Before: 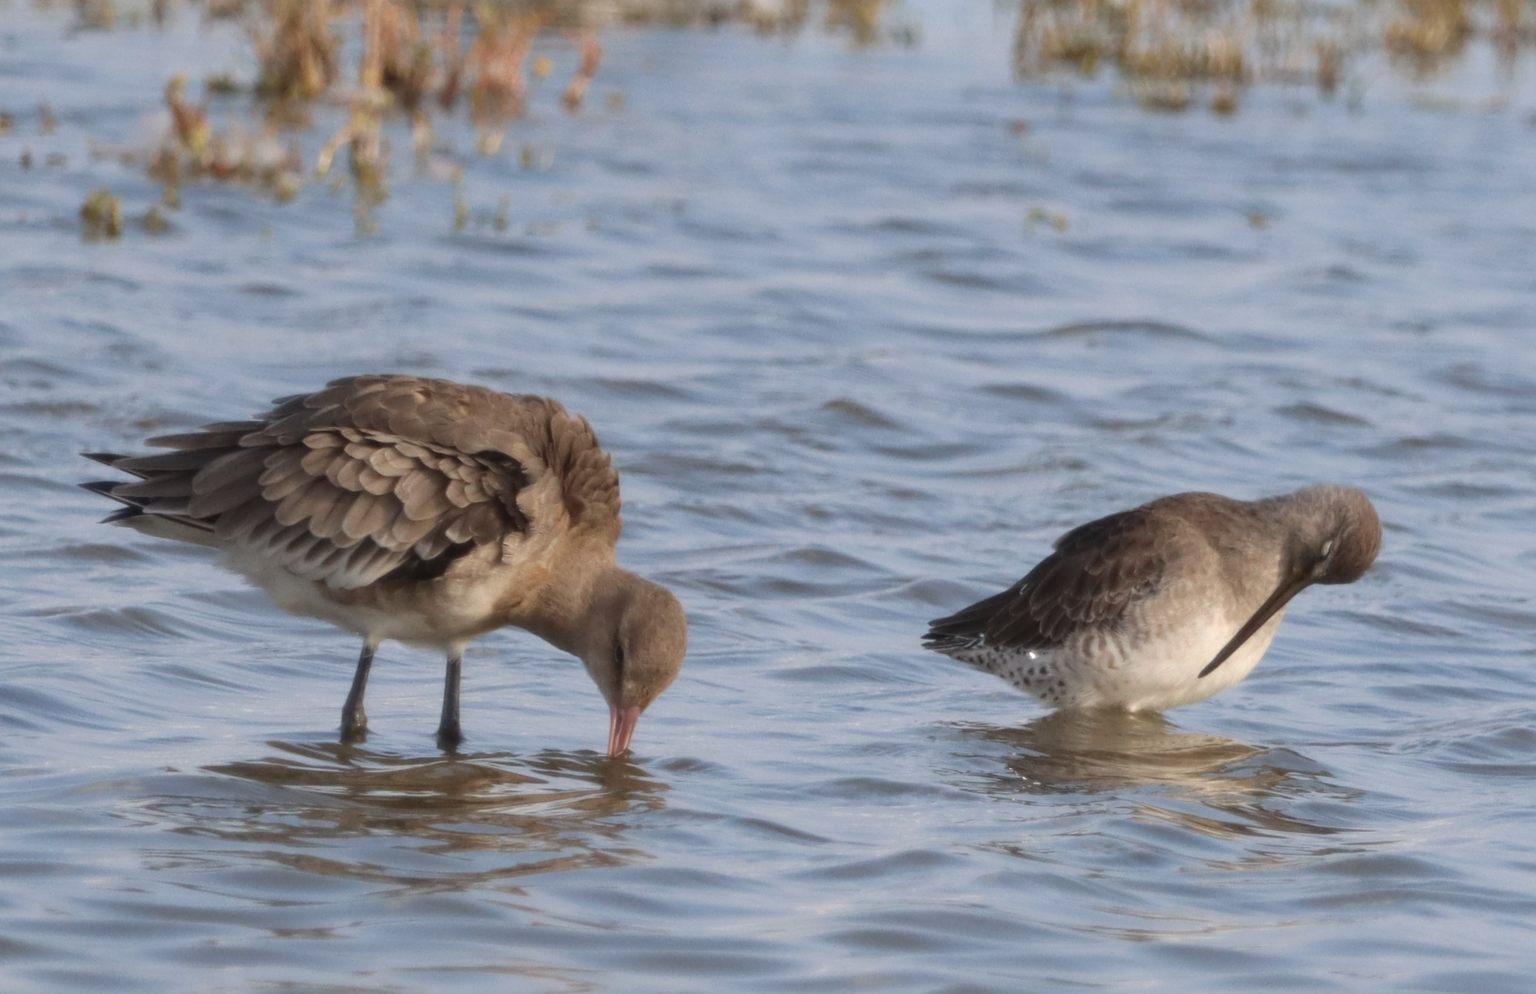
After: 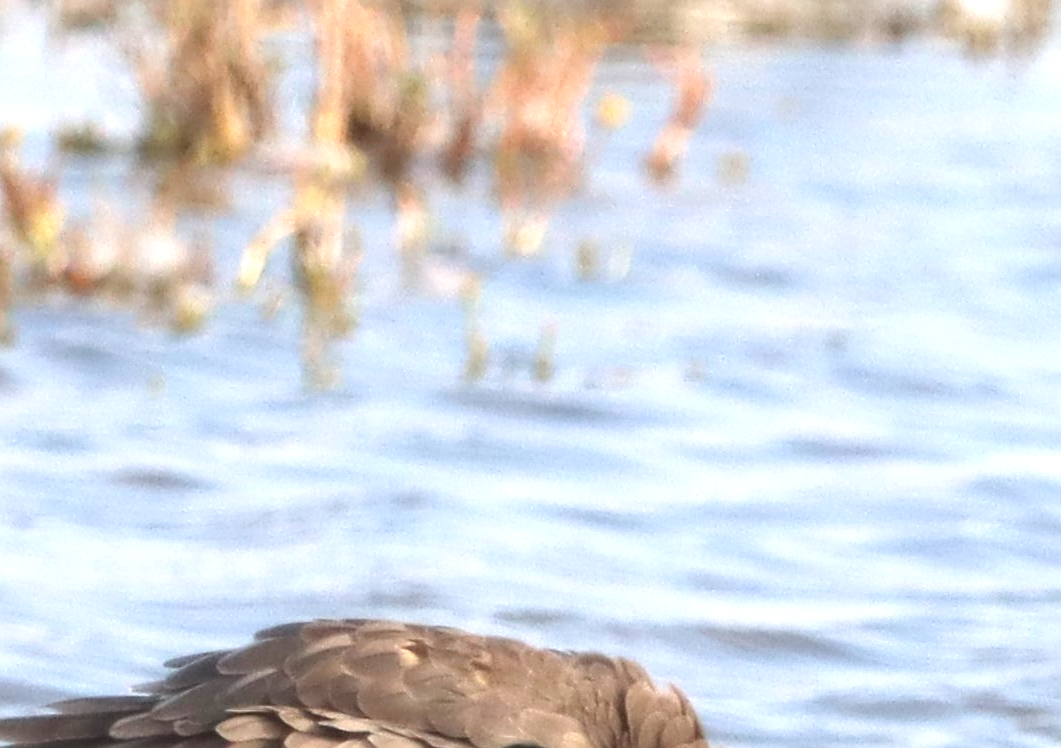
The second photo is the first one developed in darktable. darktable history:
exposure: black level correction 0, exposure 1.293 EV, compensate highlight preservation false
crop and rotate: left 11.239%, top 0.057%, right 46.946%, bottom 54.399%
sharpen: on, module defaults
